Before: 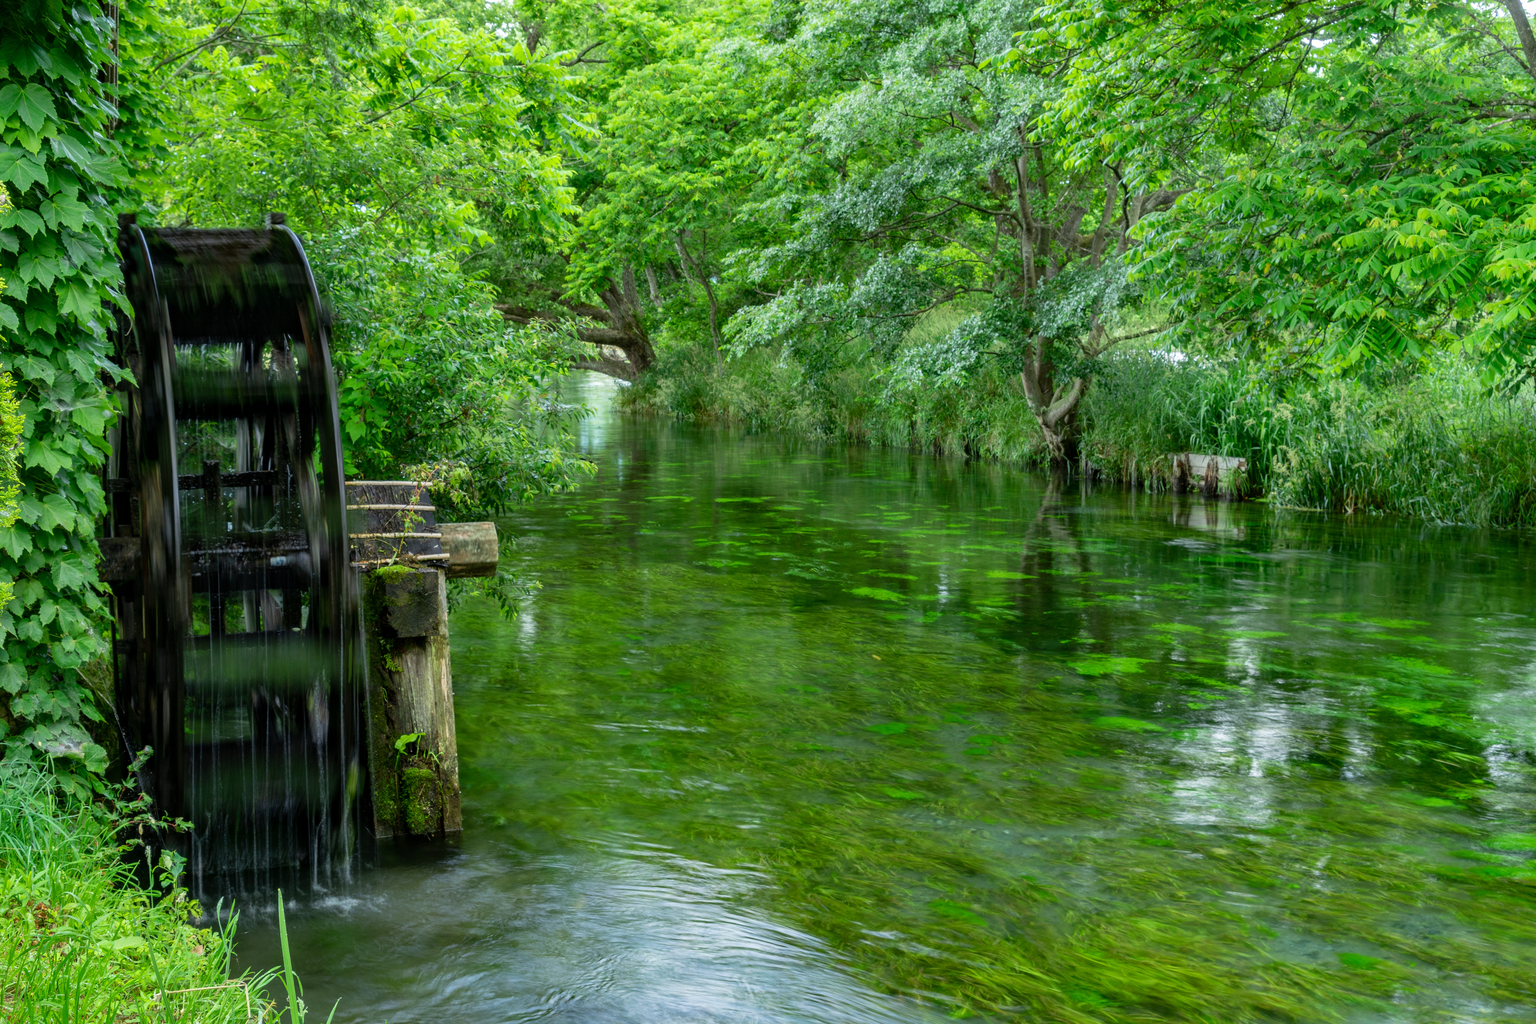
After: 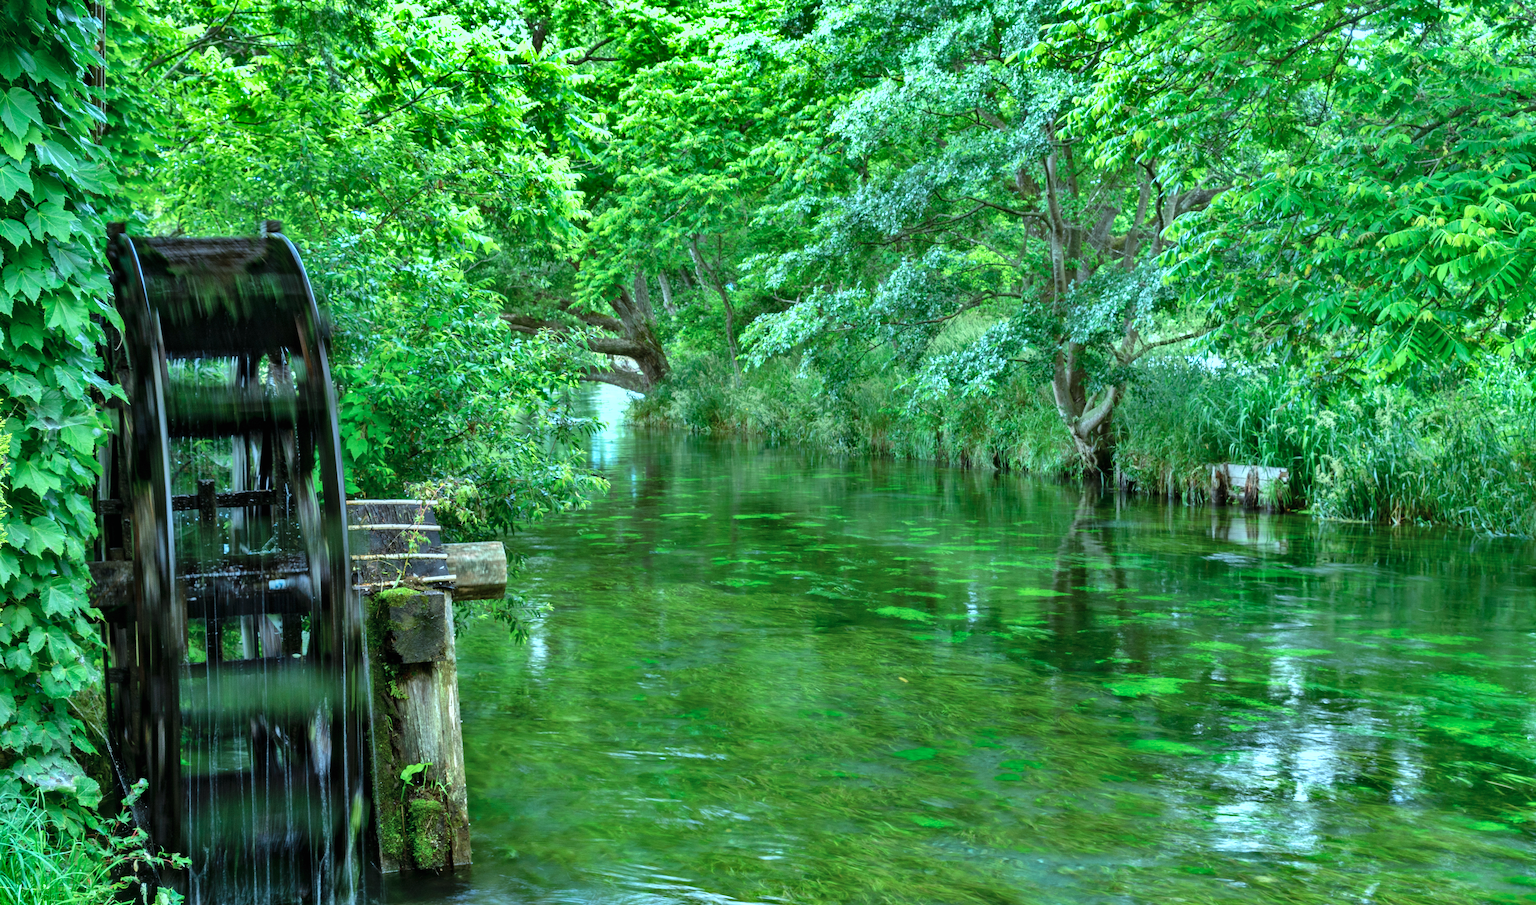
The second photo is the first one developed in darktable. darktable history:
exposure: black level correction 0, exposure 0.704 EV, compensate highlight preservation false
color correction: highlights a* -9.86, highlights b* -21.12
crop and rotate: angle 0.488°, left 0.288%, right 2.806%, bottom 14.343%
shadows and highlights: radius 106.35, shadows 45.8, highlights -66.66, low approximation 0.01, soften with gaussian
